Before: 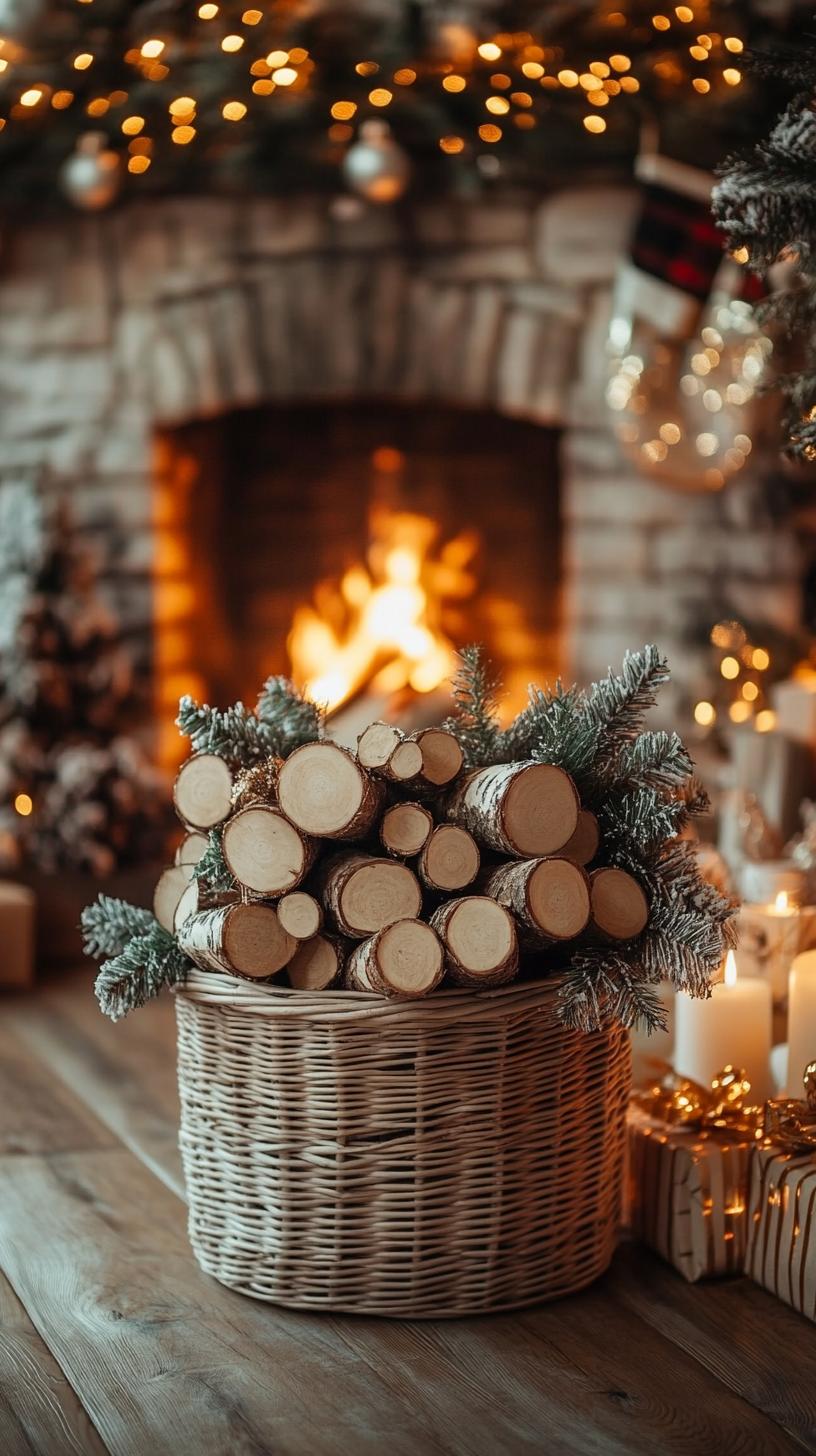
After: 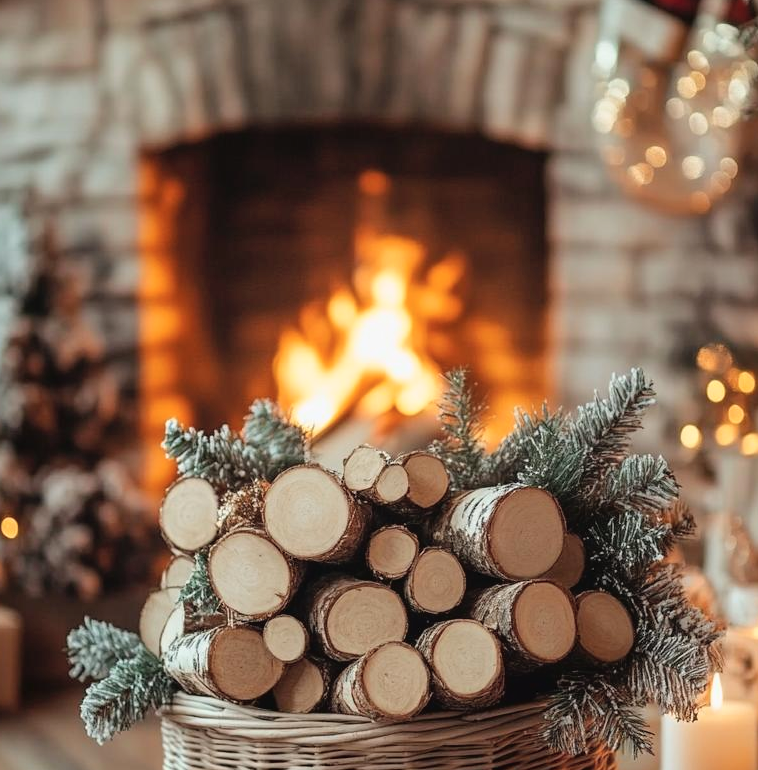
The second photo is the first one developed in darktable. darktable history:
crop: left 1.775%, top 19.039%, right 5.228%, bottom 28.017%
tone curve: curves: ch0 [(0, 0) (0.003, 0.022) (0.011, 0.025) (0.025, 0.032) (0.044, 0.055) (0.069, 0.089) (0.1, 0.133) (0.136, 0.18) (0.177, 0.231) (0.224, 0.291) (0.277, 0.35) (0.335, 0.42) (0.399, 0.496) (0.468, 0.561) (0.543, 0.632) (0.623, 0.706) (0.709, 0.783) (0.801, 0.865) (0.898, 0.947) (1, 1)], color space Lab, independent channels, preserve colors none
local contrast: mode bilateral grid, contrast 100, coarseness 99, detail 90%, midtone range 0.2
